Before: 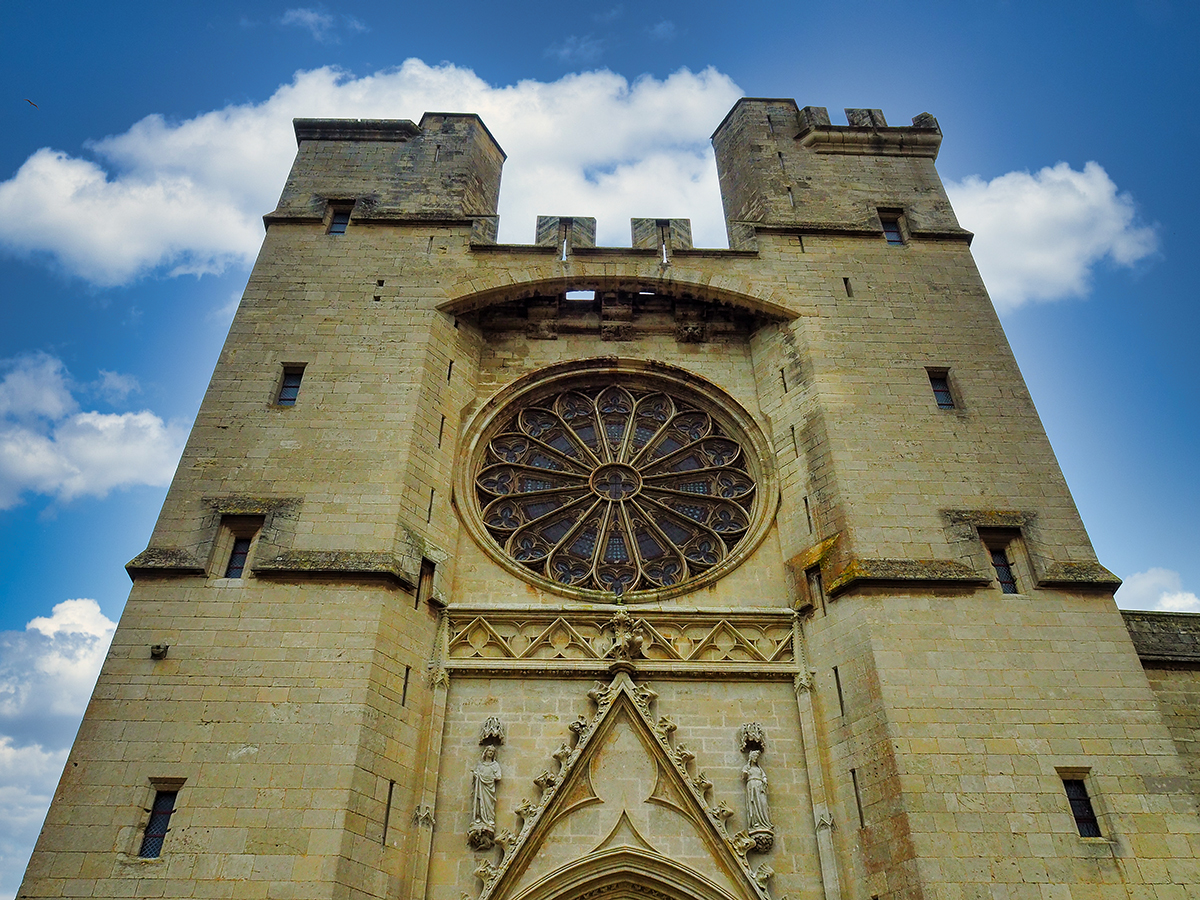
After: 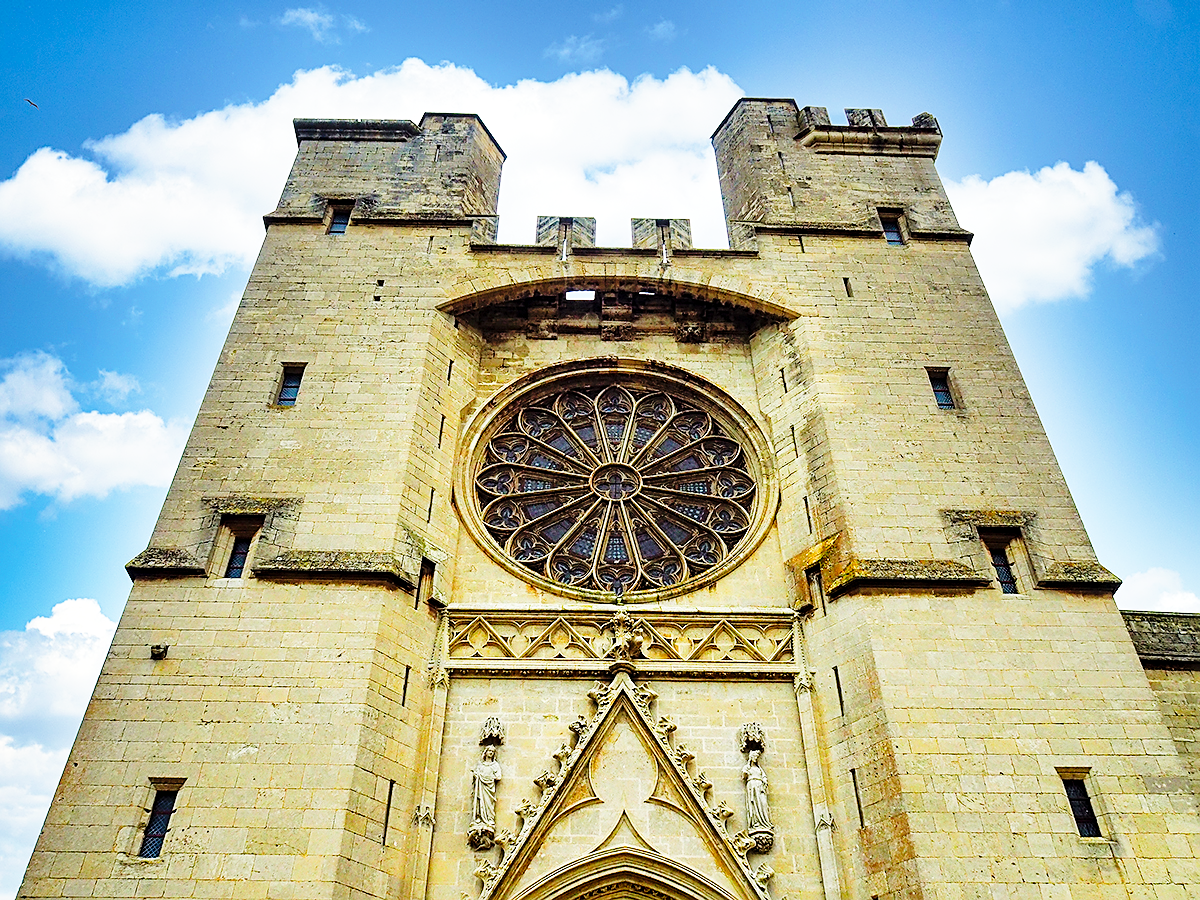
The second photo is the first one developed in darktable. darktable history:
base curve: curves: ch0 [(0, 0) (0.028, 0.03) (0.105, 0.232) (0.387, 0.748) (0.754, 0.968) (1, 1)], fusion 1, exposure shift 0.576, preserve colors none
sharpen: on, module defaults
